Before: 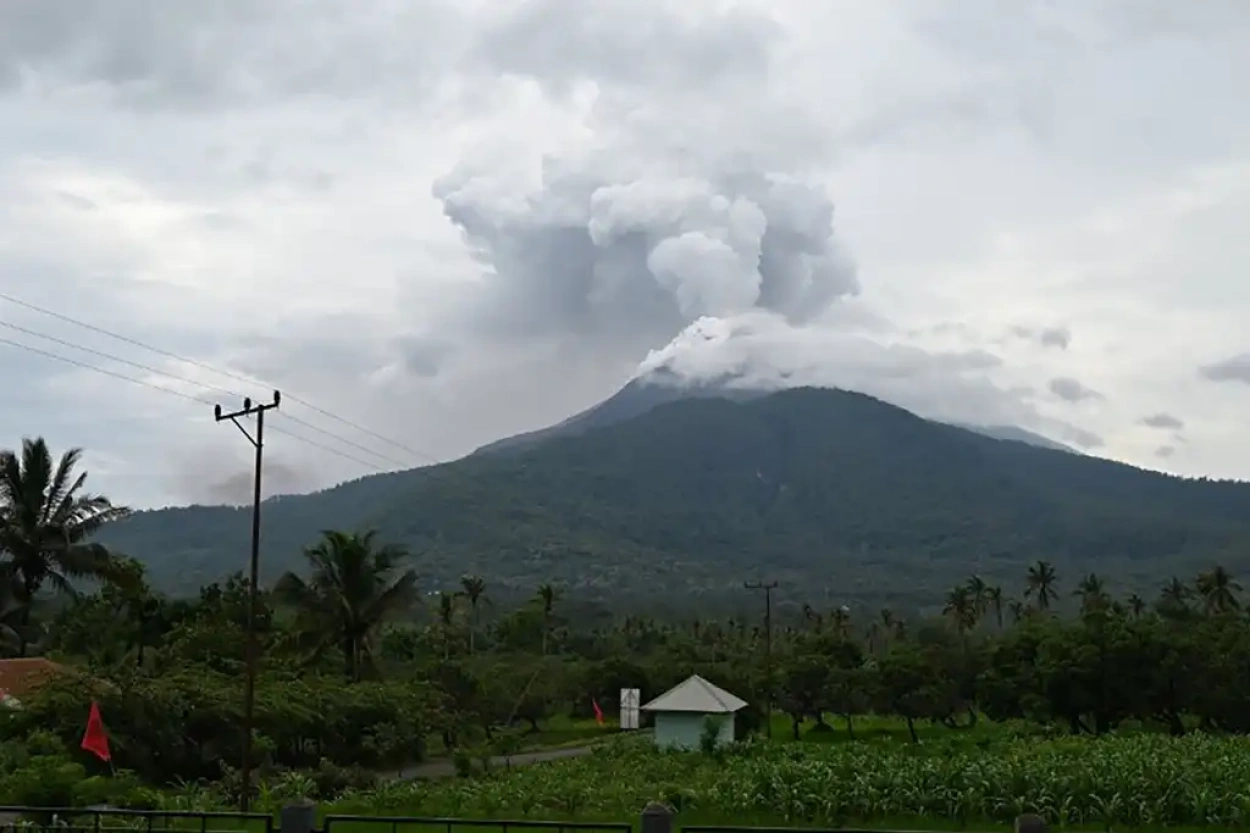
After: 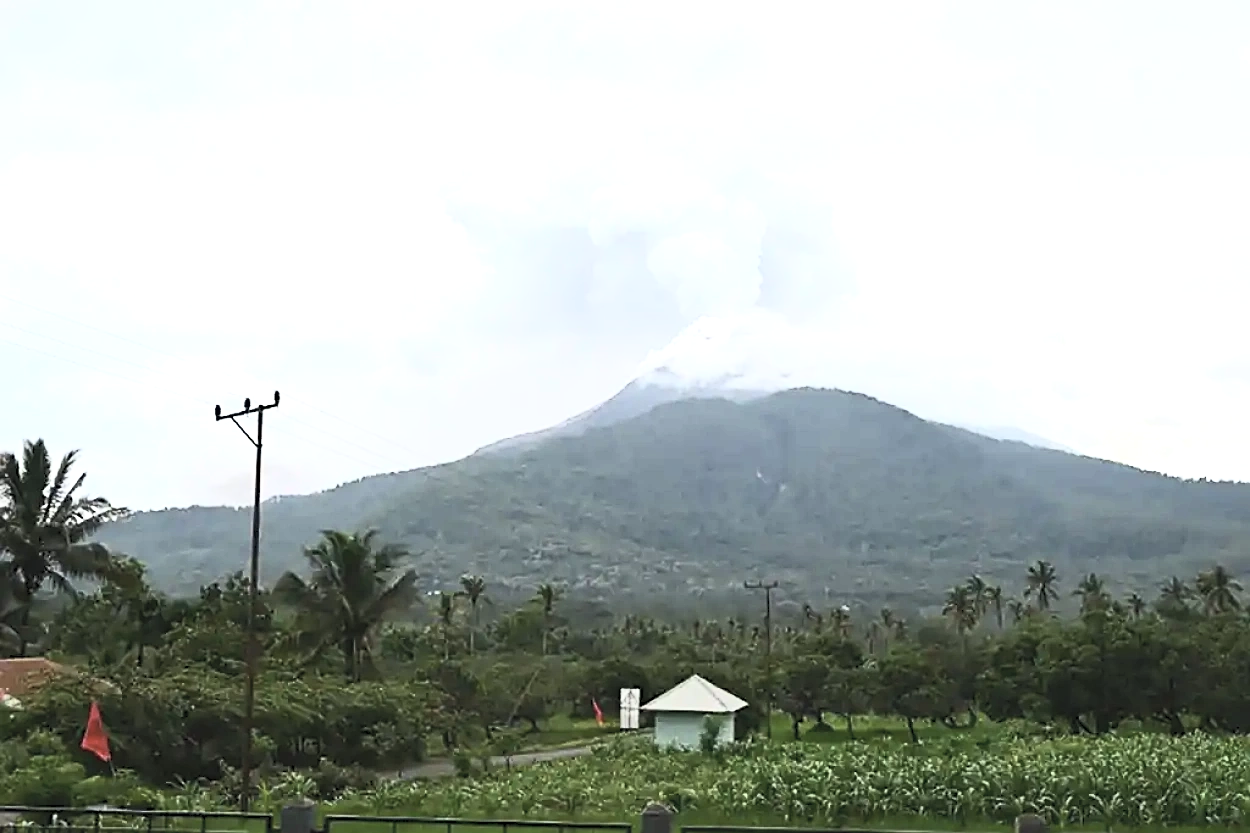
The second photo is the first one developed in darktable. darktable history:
sharpen: on, module defaults
contrast brightness saturation: contrast 0.43, brightness 0.56, saturation -0.19
exposure: black level correction 0, exposure 0.9 EV, compensate highlight preservation false
